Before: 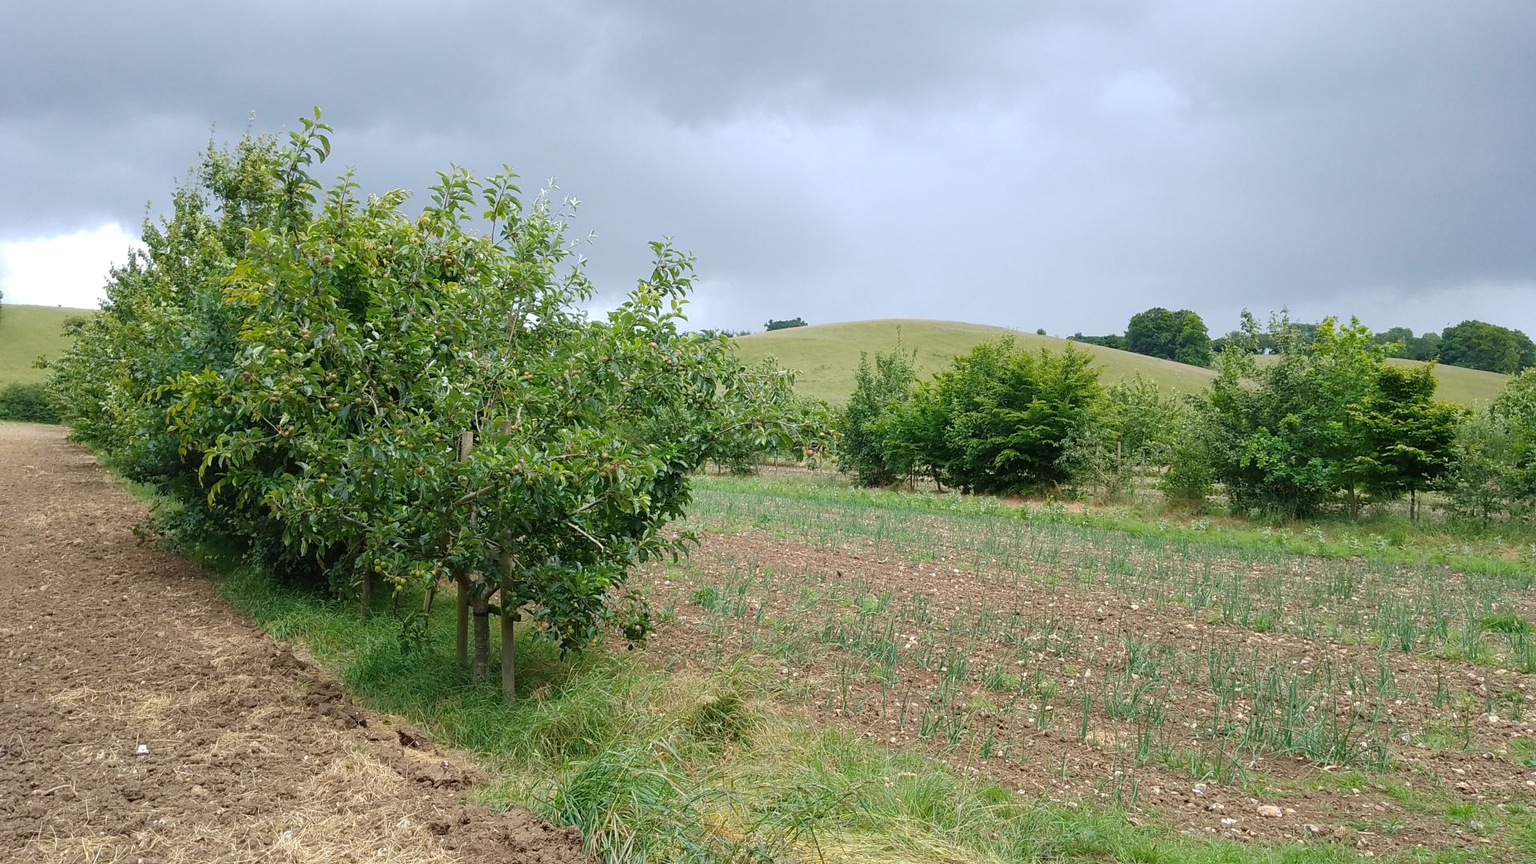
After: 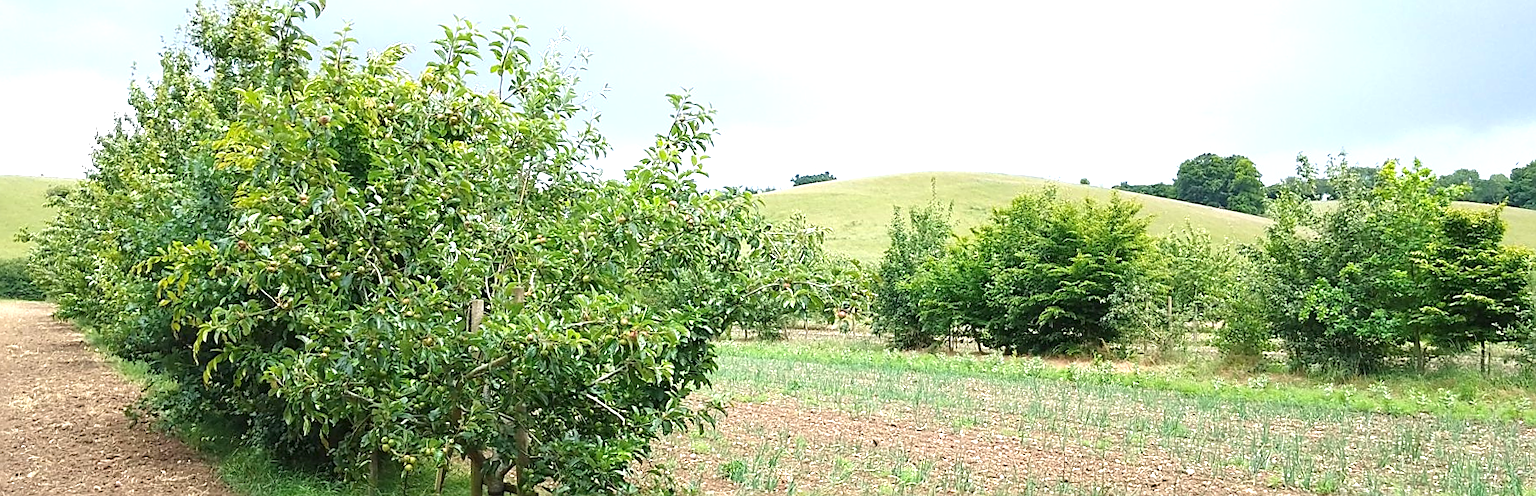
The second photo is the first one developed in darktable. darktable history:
crop: left 1.744%, top 19.225%, right 5.069%, bottom 28.357%
exposure: black level correction 0, exposure 1 EV, compensate highlight preservation false
sharpen: on, module defaults
rotate and perspective: rotation -1.17°, automatic cropping off
